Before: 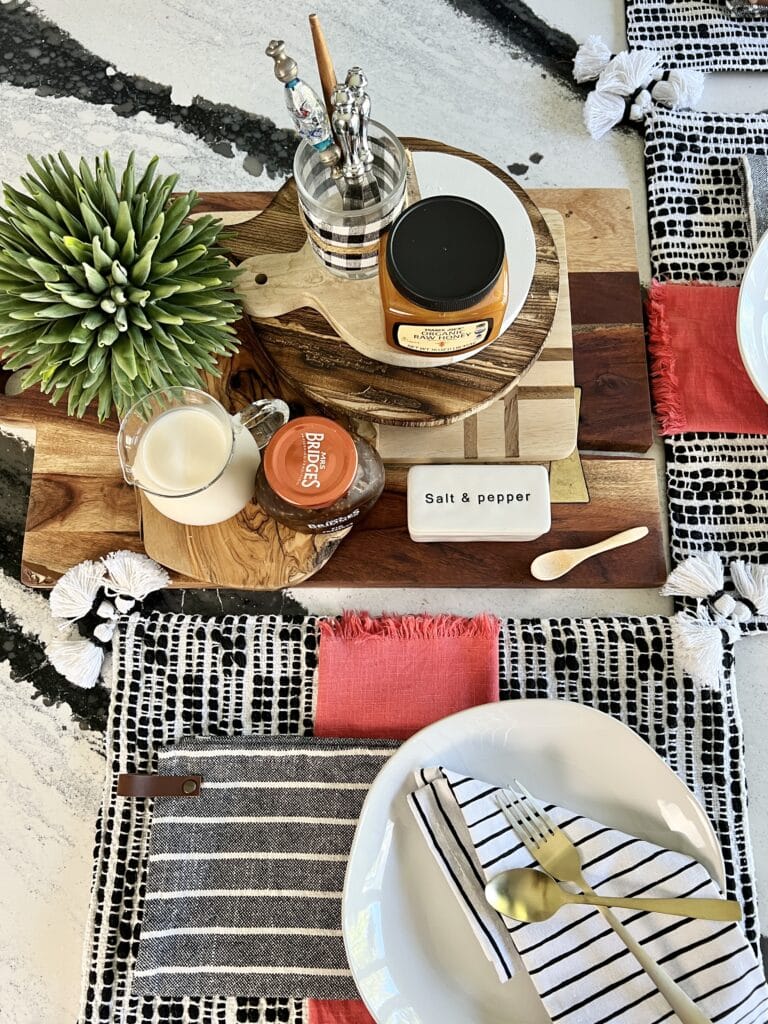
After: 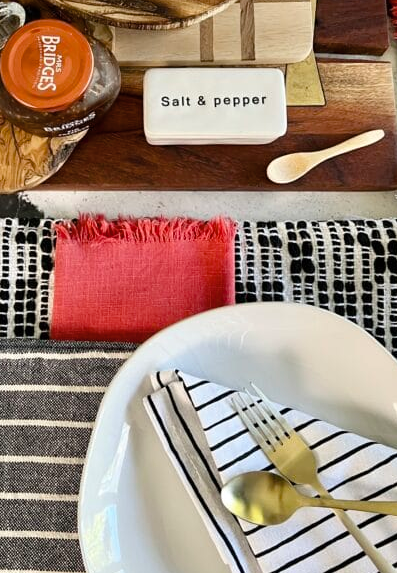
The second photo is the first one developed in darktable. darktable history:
crop: left 34.479%, top 38.822%, right 13.718%, bottom 5.172%
contrast brightness saturation: saturation -0.1
contrast equalizer: y [[0.5 ×6], [0.5 ×6], [0.5, 0.5, 0.501, 0.545, 0.707, 0.863], [0 ×6], [0 ×6]]
color balance rgb: perceptual saturation grading › global saturation 8.89%, saturation formula JzAzBz (2021)
white balance: red 1, blue 1
